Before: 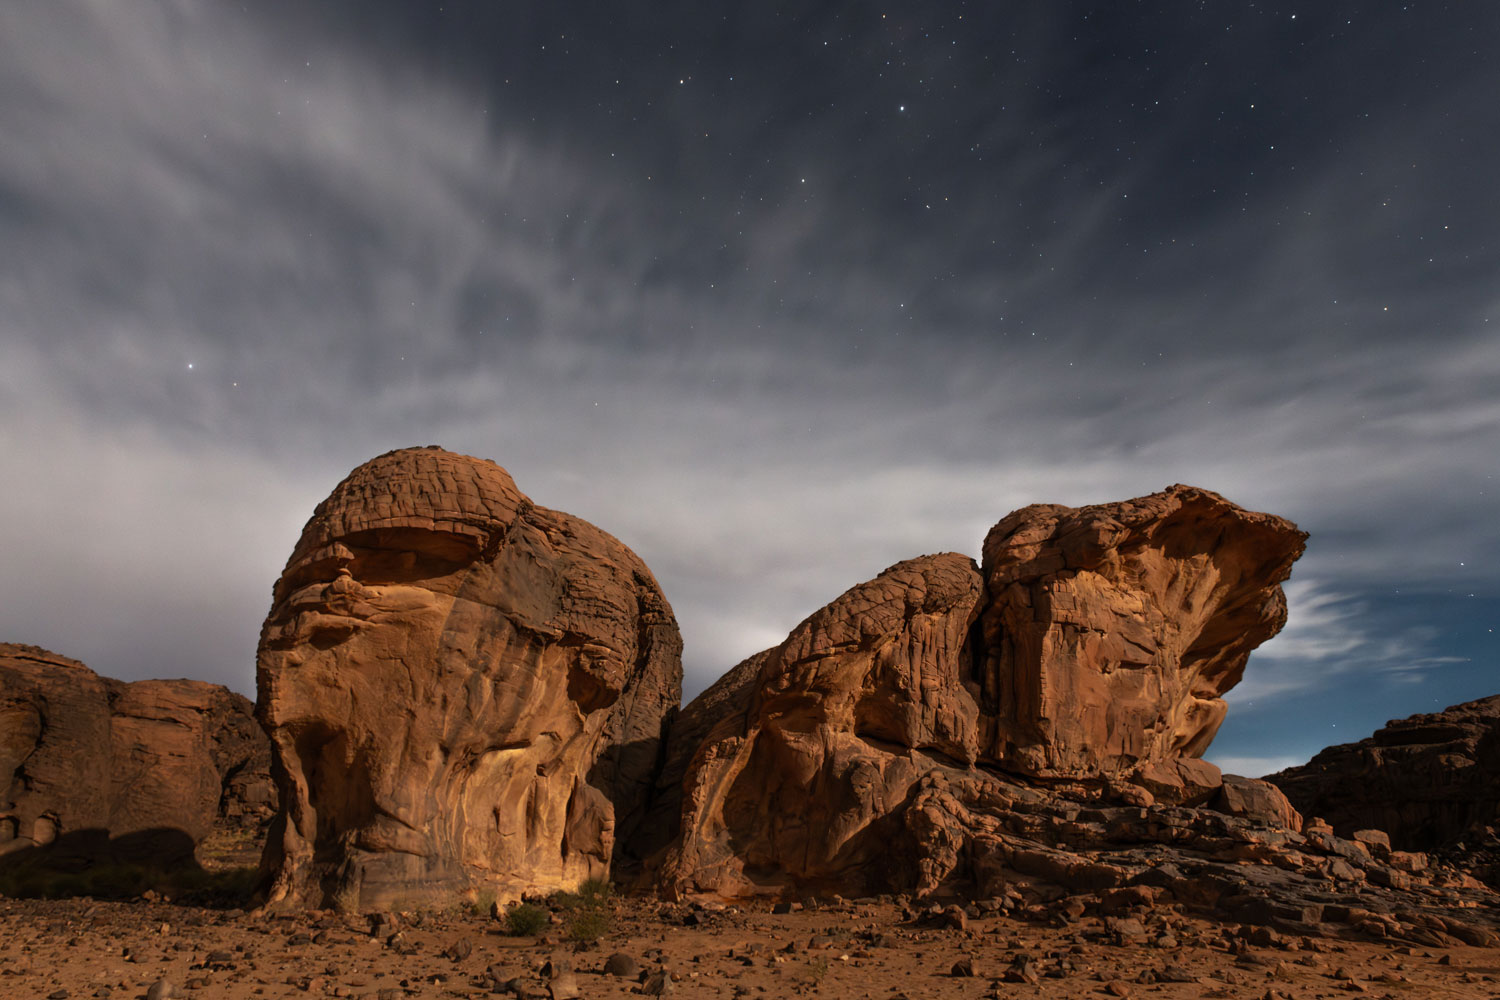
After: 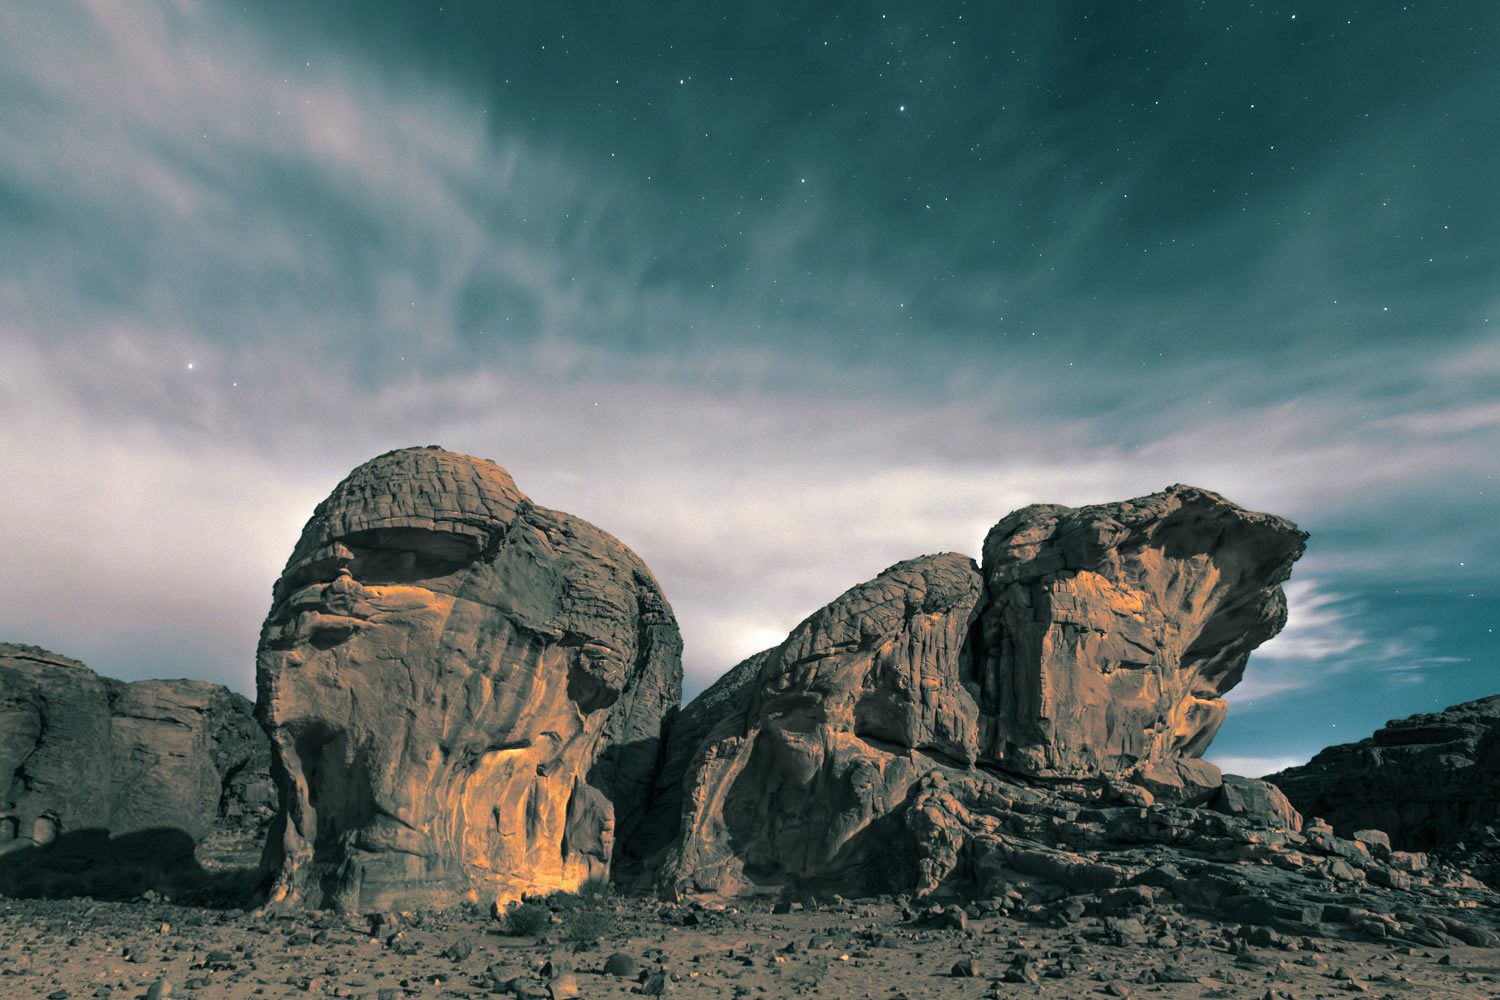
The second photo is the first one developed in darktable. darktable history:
exposure: black level correction 0, exposure 0.7 EV, compensate exposure bias true, compensate highlight preservation false
split-toning: shadows › hue 186.43°, highlights › hue 49.29°, compress 30.29%
